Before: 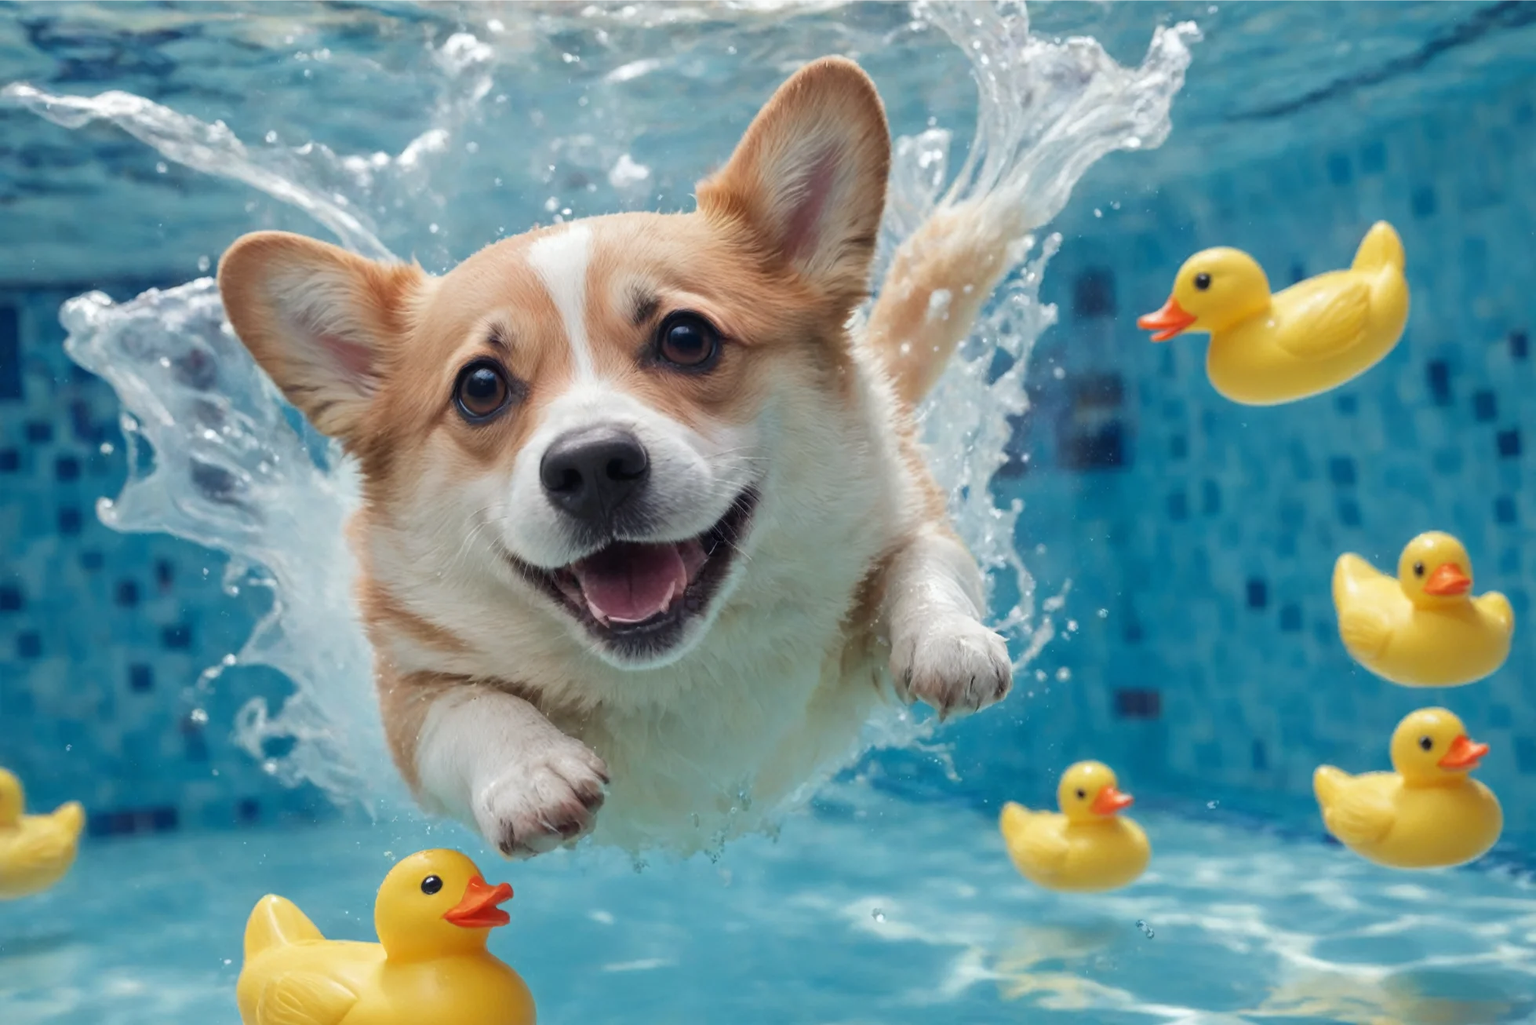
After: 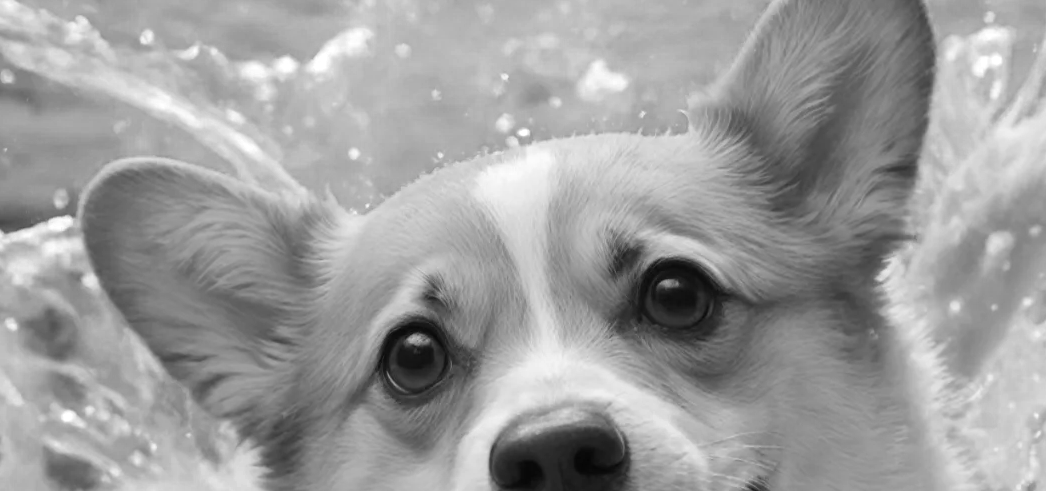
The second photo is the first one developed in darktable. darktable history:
crop: left 10.165%, top 10.5%, right 36.376%, bottom 51.903%
color zones: curves: ch0 [(0, 0.613) (0.01, 0.613) (0.245, 0.448) (0.498, 0.529) (0.642, 0.665) (0.879, 0.777) (0.99, 0.613)]; ch1 [(0, 0) (0.143, 0) (0.286, 0) (0.429, 0) (0.571, 0) (0.714, 0) (0.857, 0)]
